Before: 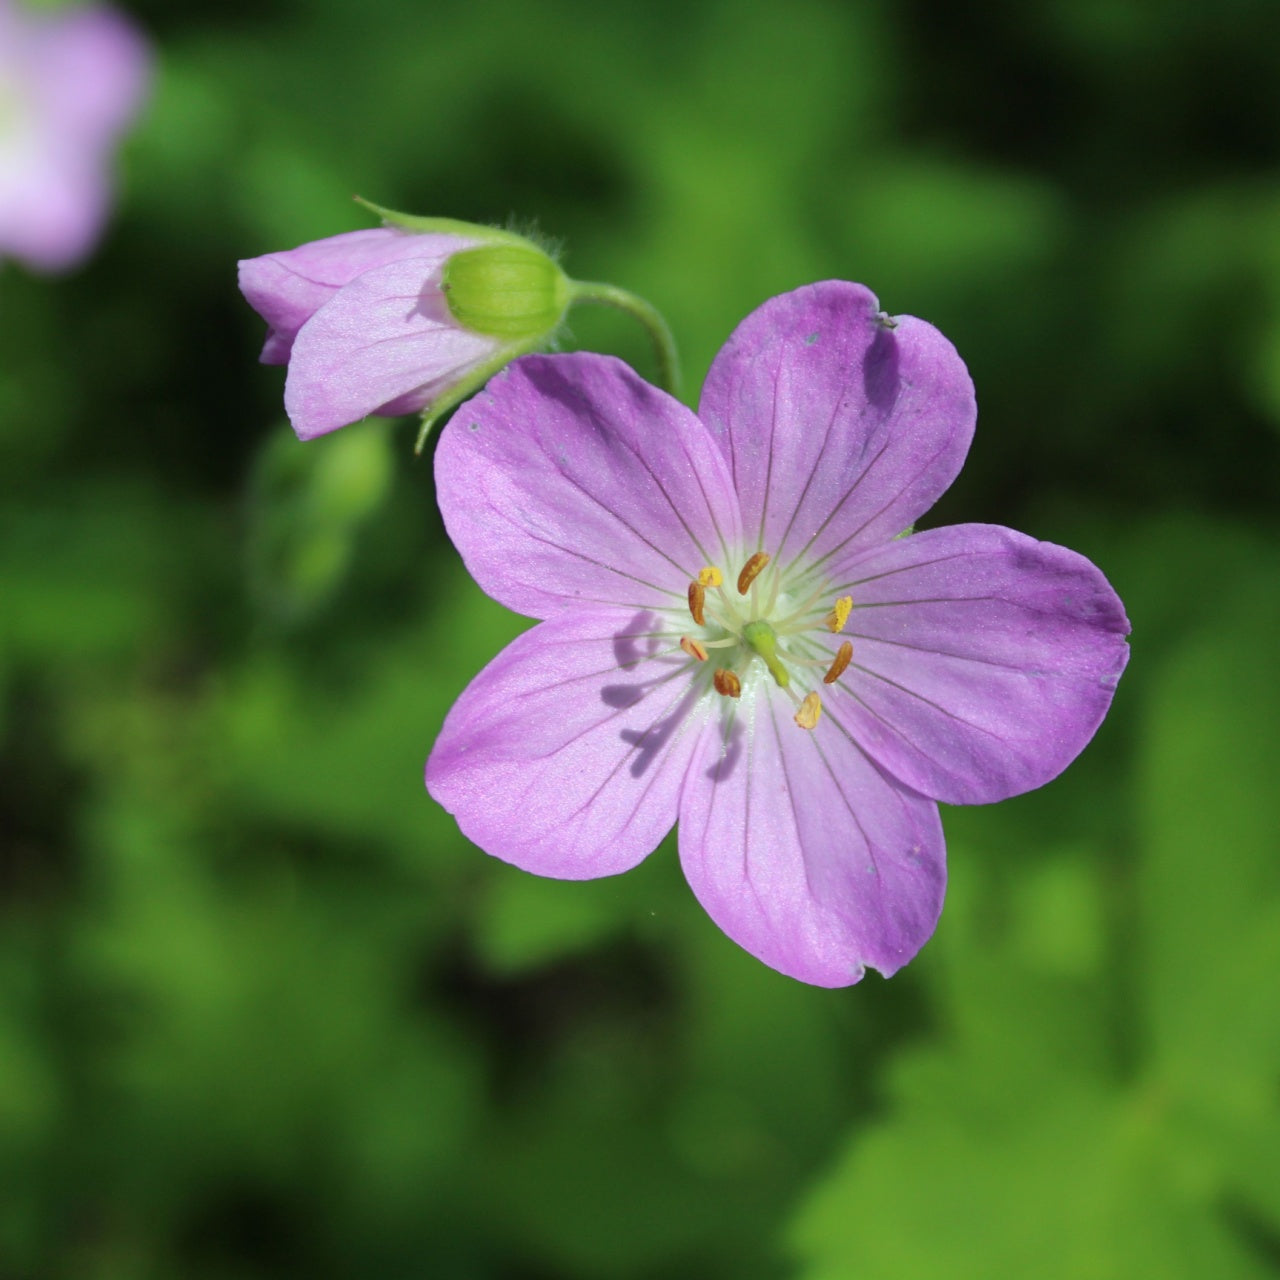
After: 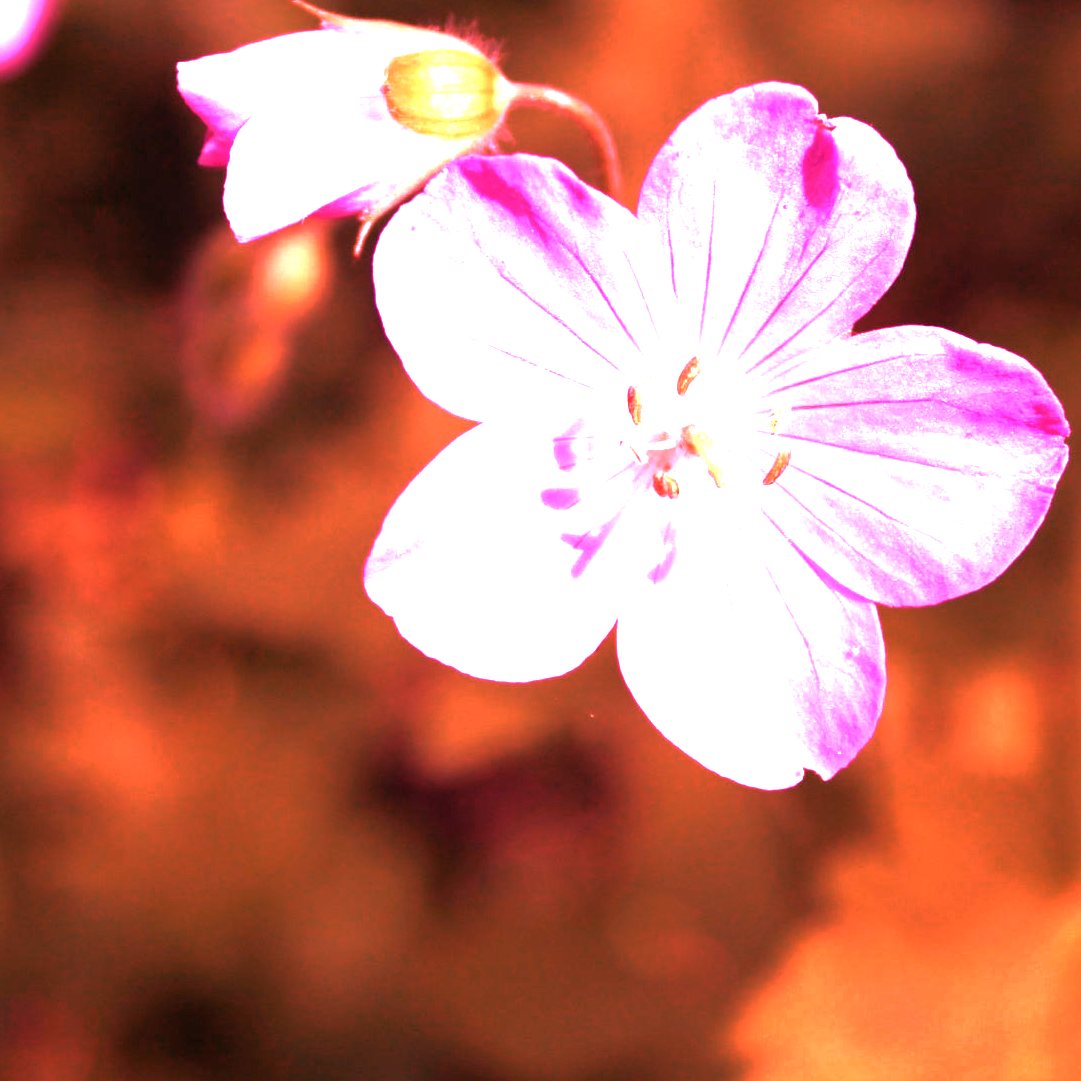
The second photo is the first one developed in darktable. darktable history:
crop and rotate: left 4.842%, top 15.51%, right 10.668%
base curve: curves: ch0 [(0, 0) (0.841, 0.609) (1, 1)]
white balance: red 4.26, blue 1.802
